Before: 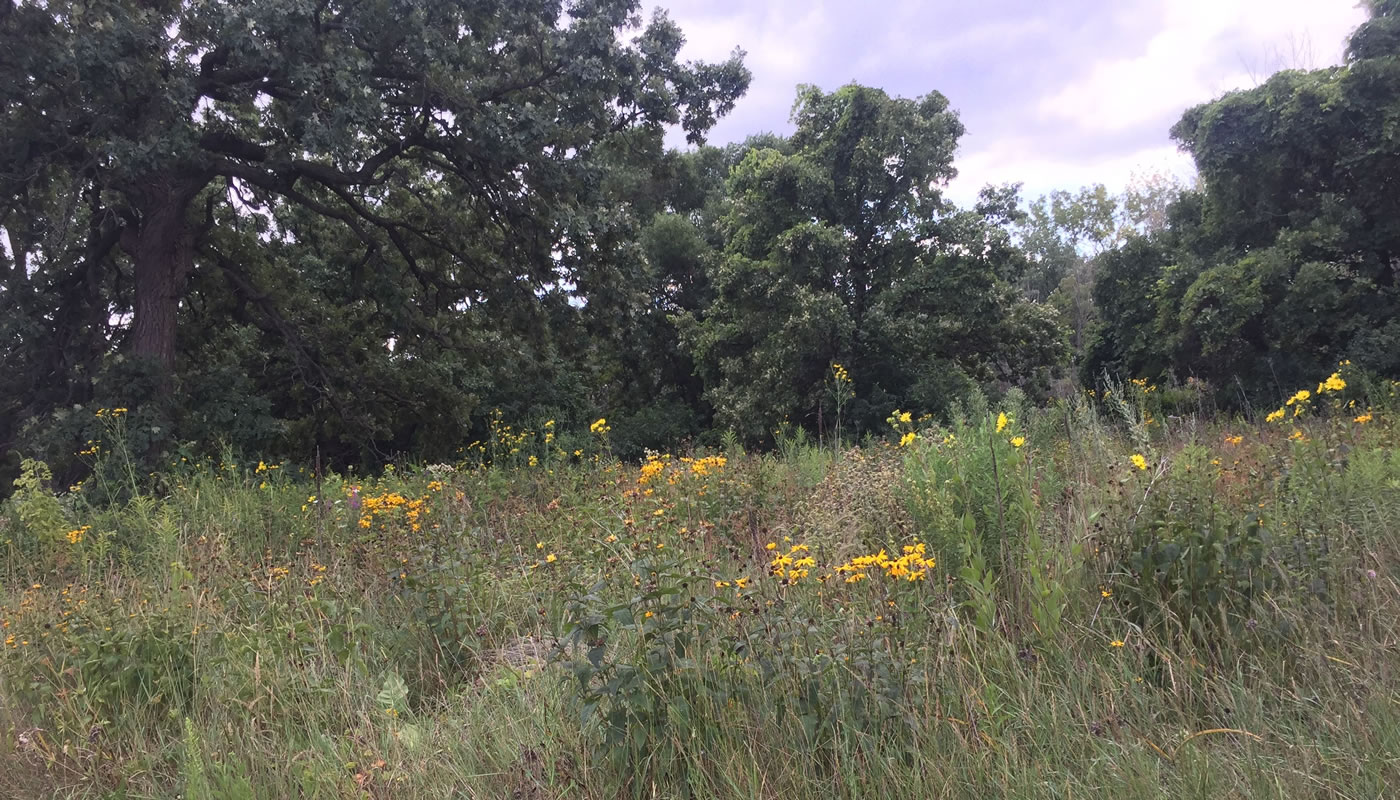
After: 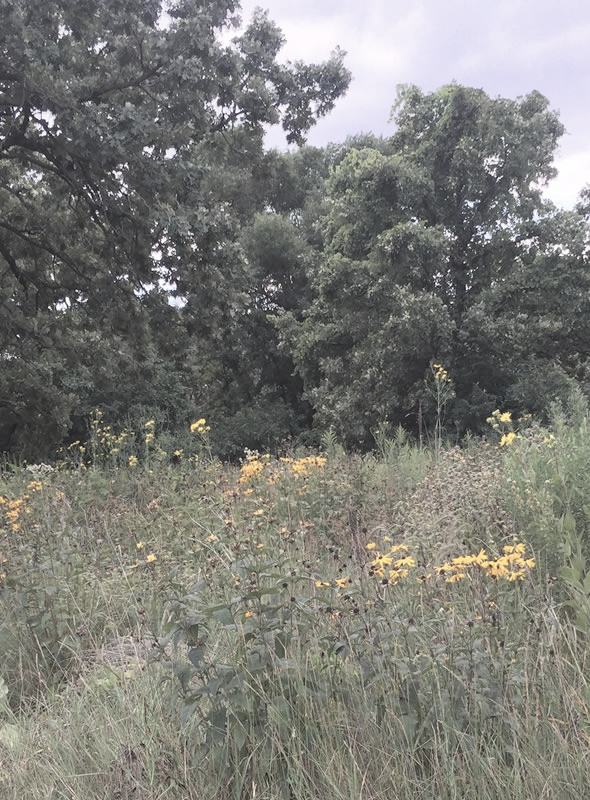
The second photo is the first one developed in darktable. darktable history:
contrast brightness saturation: brightness 0.18, saturation -0.5
crop: left 28.583%, right 29.231%
